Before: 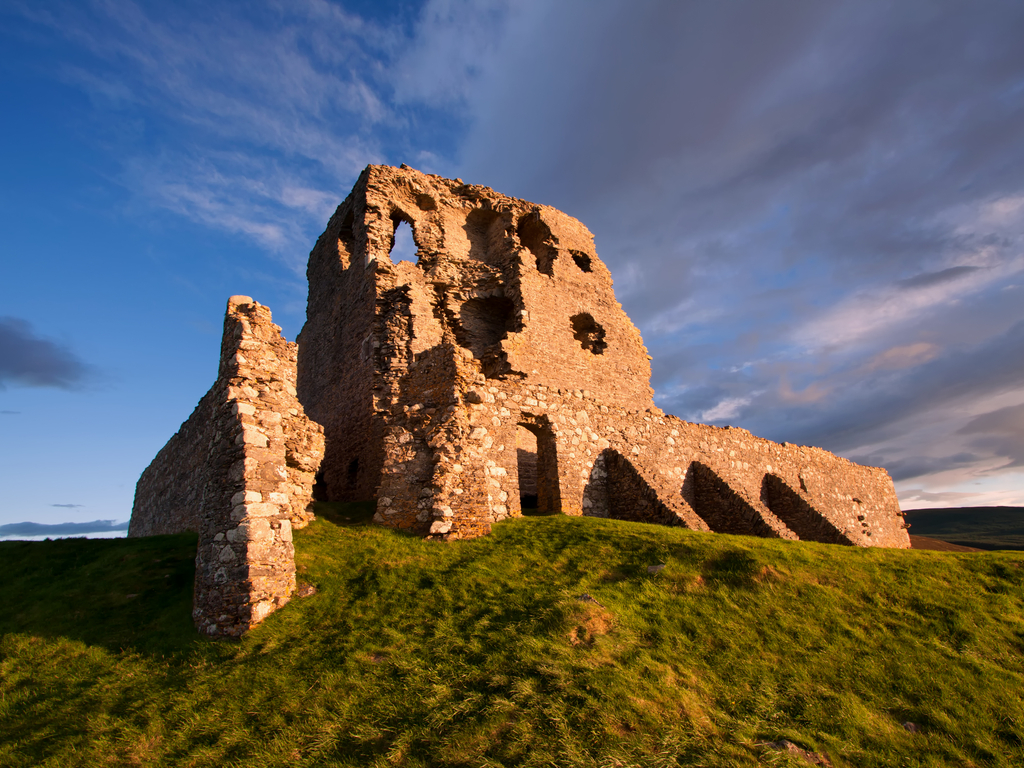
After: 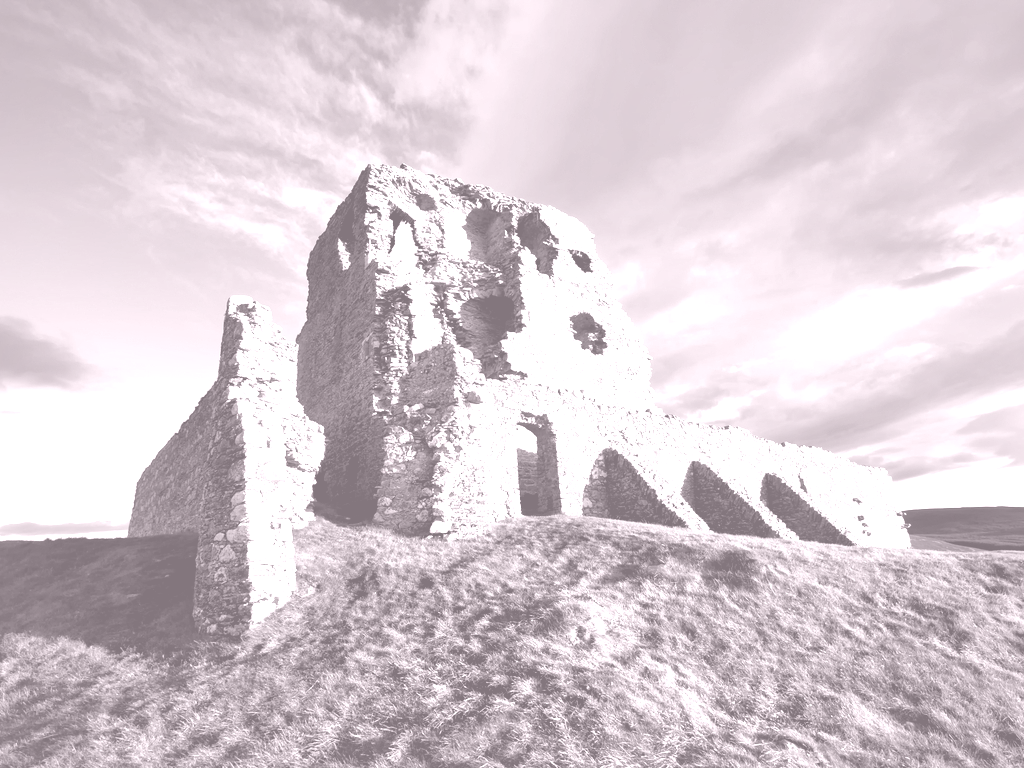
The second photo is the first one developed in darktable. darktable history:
local contrast: mode bilateral grid, contrast 25, coarseness 60, detail 151%, midtone range 0.2
colorize: hue 25.2°, saturation 83%, source mix 82%, lightness 79%, version 1
